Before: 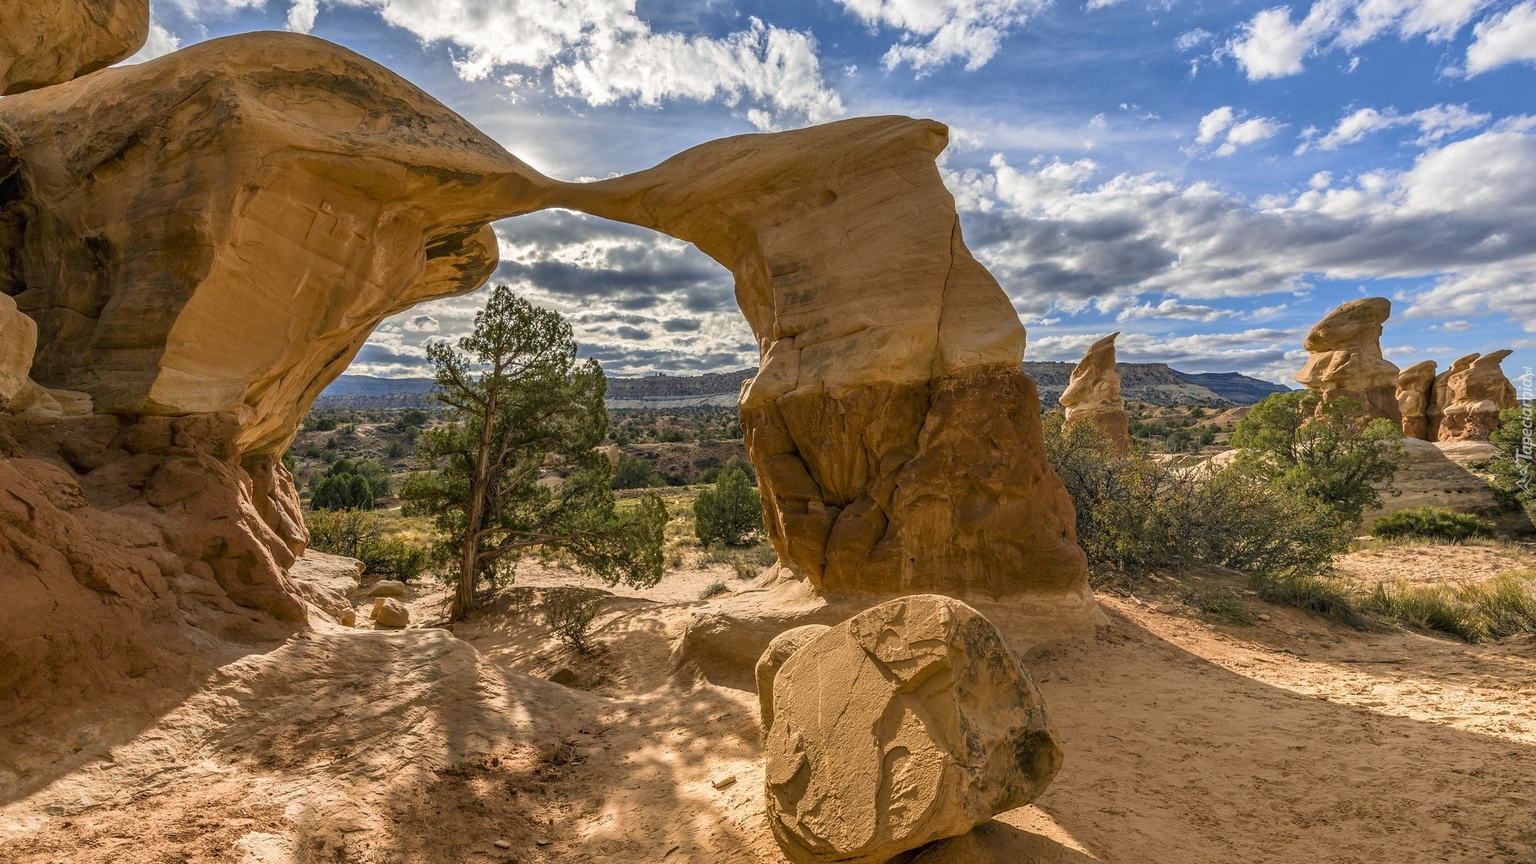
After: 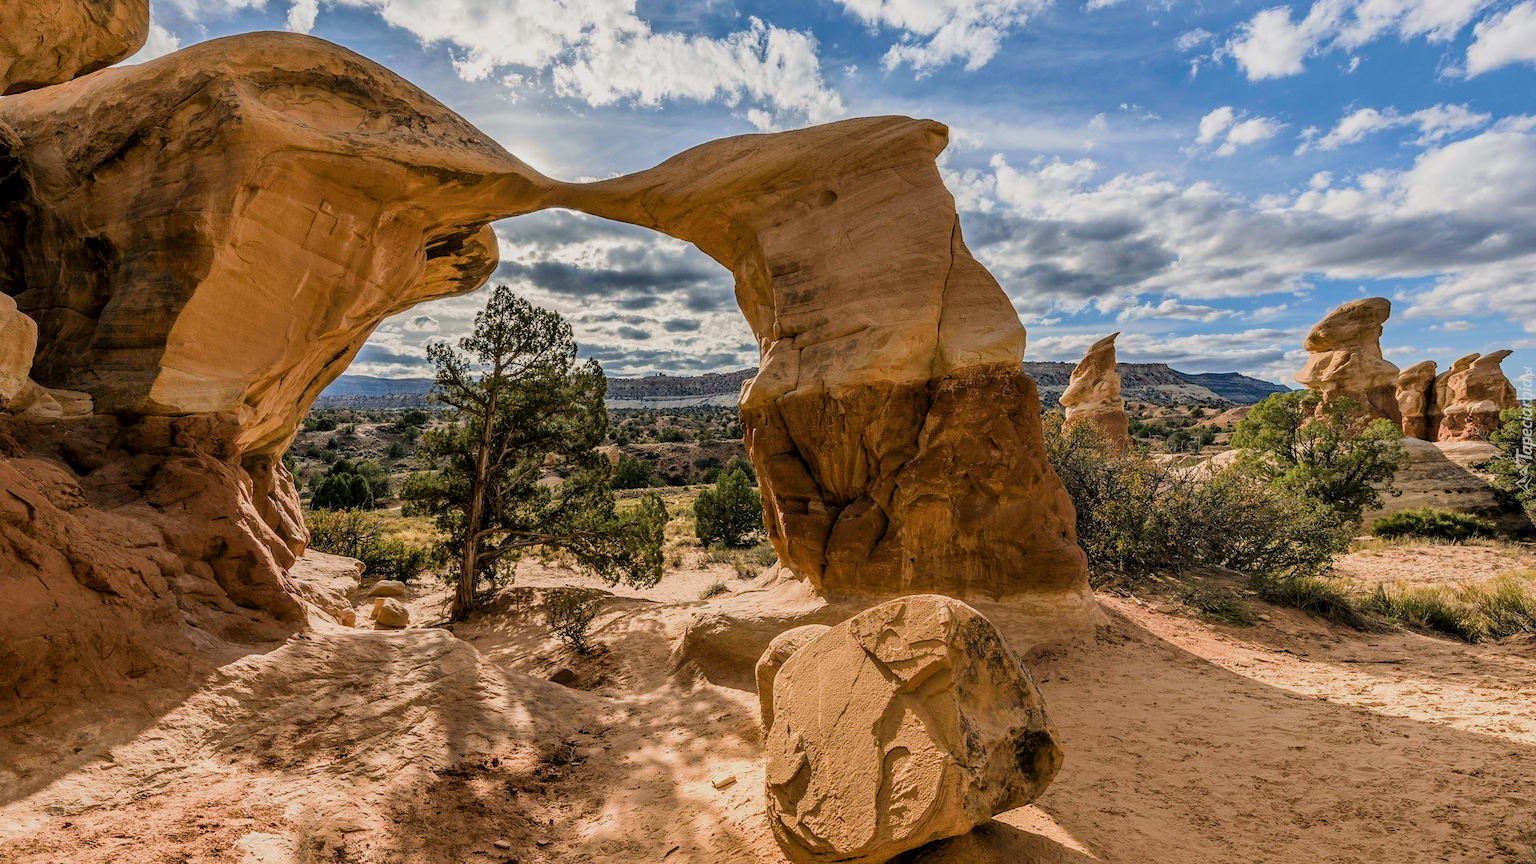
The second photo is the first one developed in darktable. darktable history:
contrast brightness saturation: contrast 0.006, saturation -0.064
tone equalizer: -8 EV -0.415 EV, -7 EV -0.405 EV, -6 EV -0.304 EV, -5 EV -0.203 EV, -3 EV 0.202 EV, -2 EV 0.33 EV, -1 EV 0.411 EV, +0 EV 0.402 EV, edges refinement/feathering 500, mask exposure compensation -1.57 EV, preserve details no
filmic rgb: black relative exposure -7.65 EV, white relative exposure 4.56 EV, hardness 3.61, iterations of high-quality reconstruction 0
